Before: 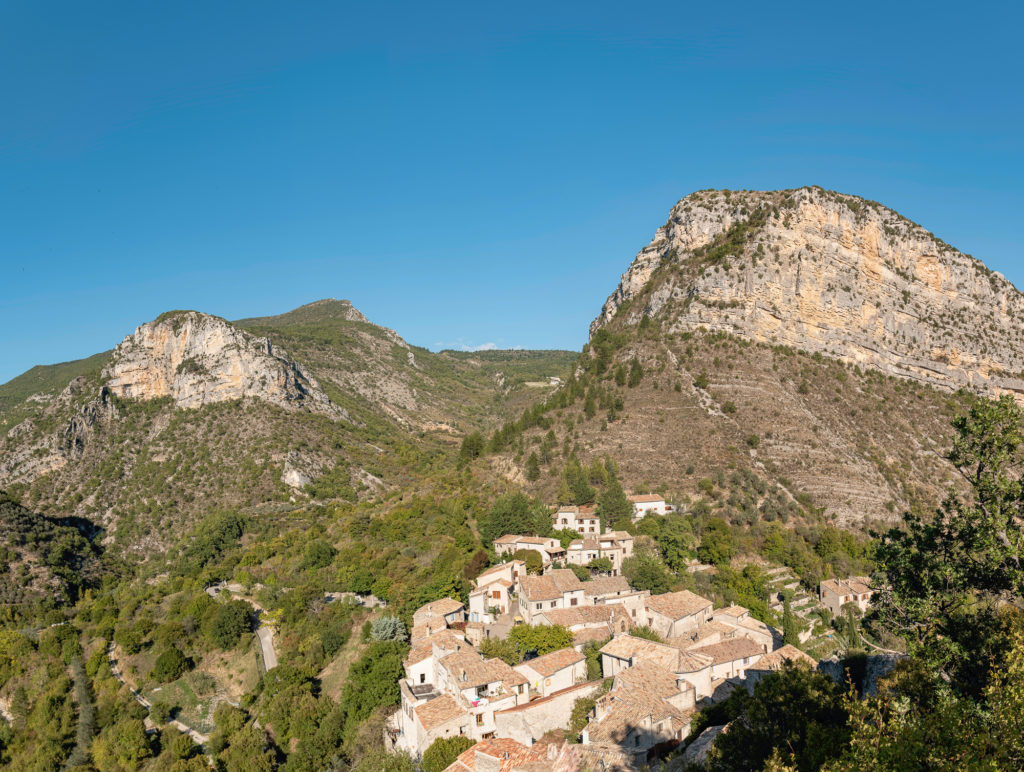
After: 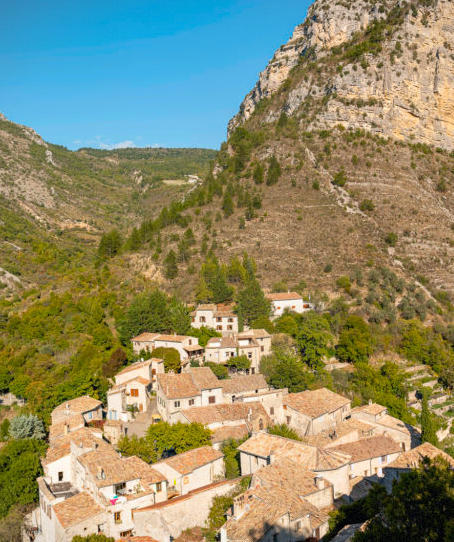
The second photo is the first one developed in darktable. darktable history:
vignetting: fall-off start 97.28%, fall-off radius 79%, brightness -0.462, saturation -0.3, width/height ratio 1.114, dithering 8-bit output, unbound false
crop: left 35.432%, top 26.233%, right 20.145%, bottom 3.432%
color balance rgb: perceptual saturation grading › global saturation 25%, global vibrance 20%
